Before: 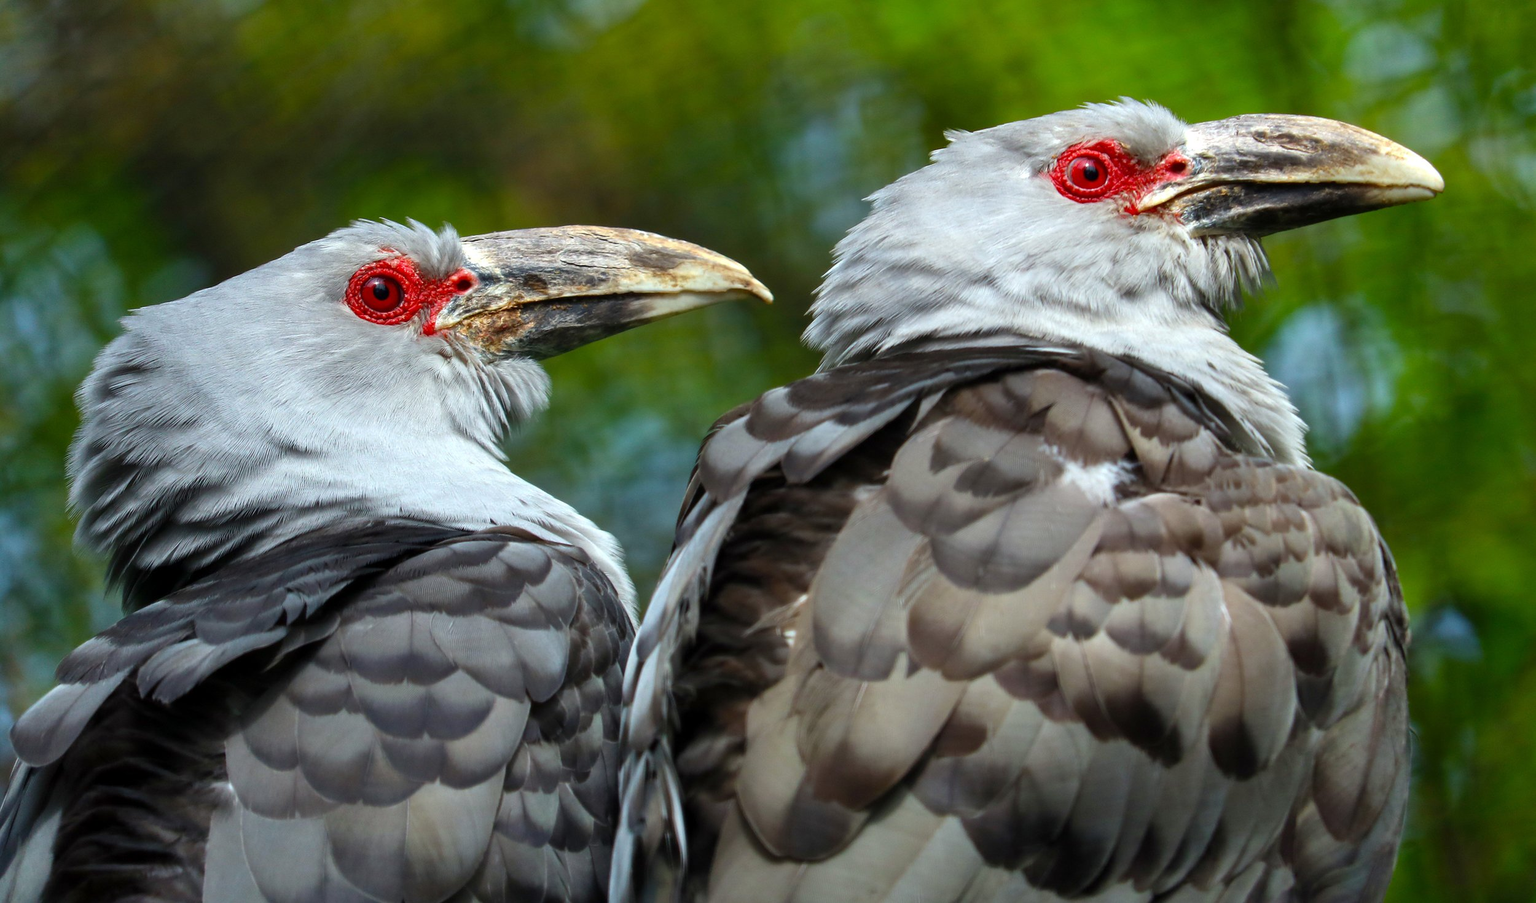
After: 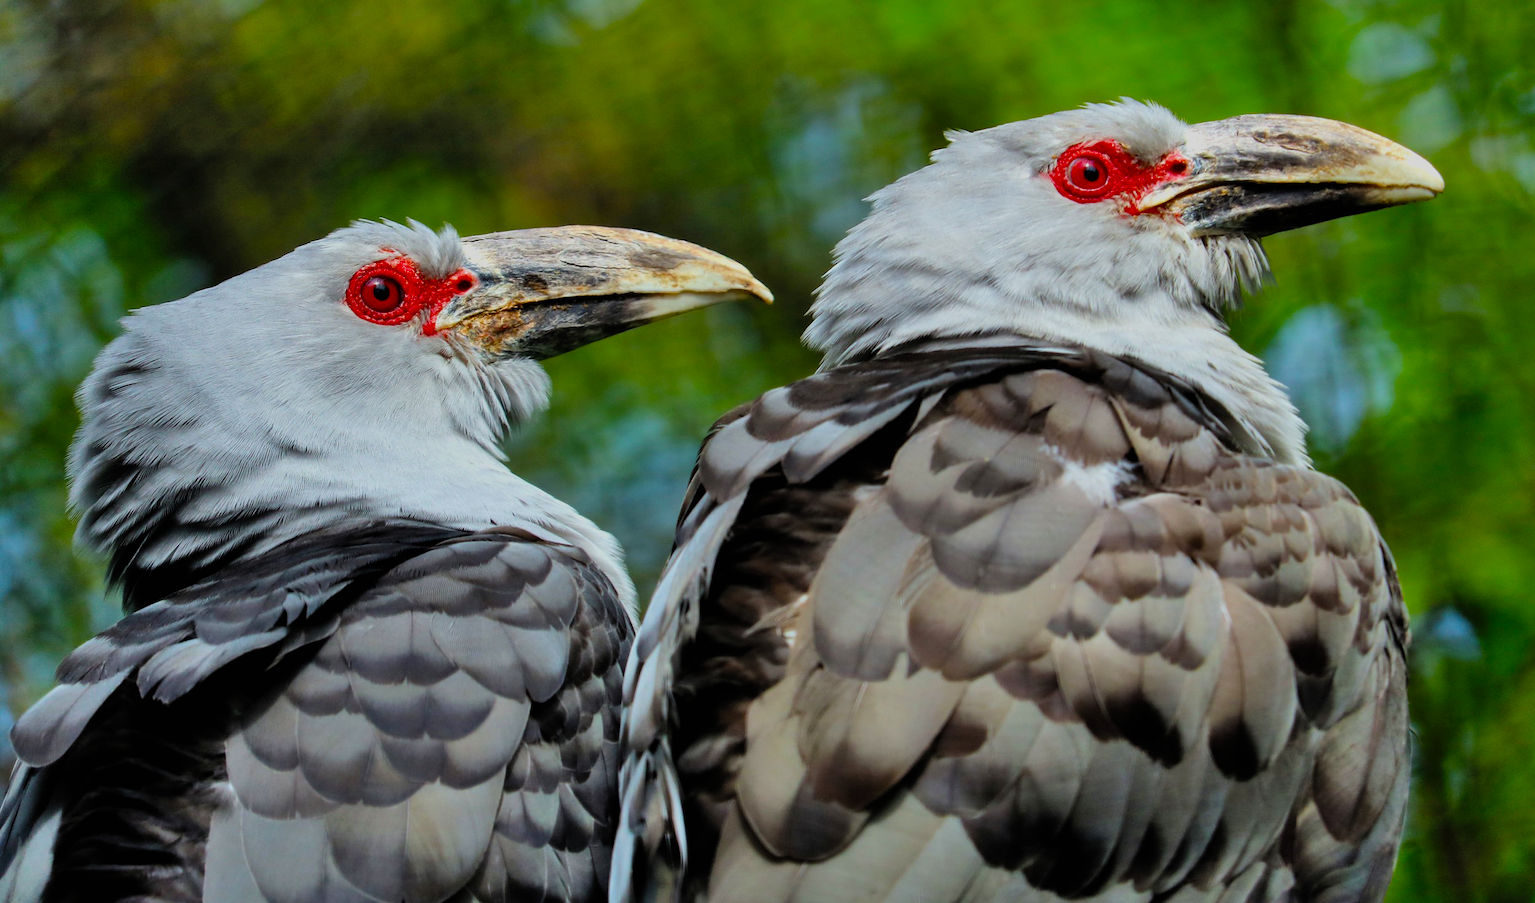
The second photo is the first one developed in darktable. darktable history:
shadows and highlights: radius 100.41, shadows 50.55, highlights -64.36, highlights color adjustment 49.82%, soften with gaussian
filmic rgb: black relative exposure -7.75 EV, white relative exposure 4.4 EV, threshold 3 EV, hardness 3.76, latitude 38.11%, contrast 0.966, highlights saturation mix 10%, shadows ↔ highlights balance 4.59%, color science v4 (2020), enable highlight reconstruction true
